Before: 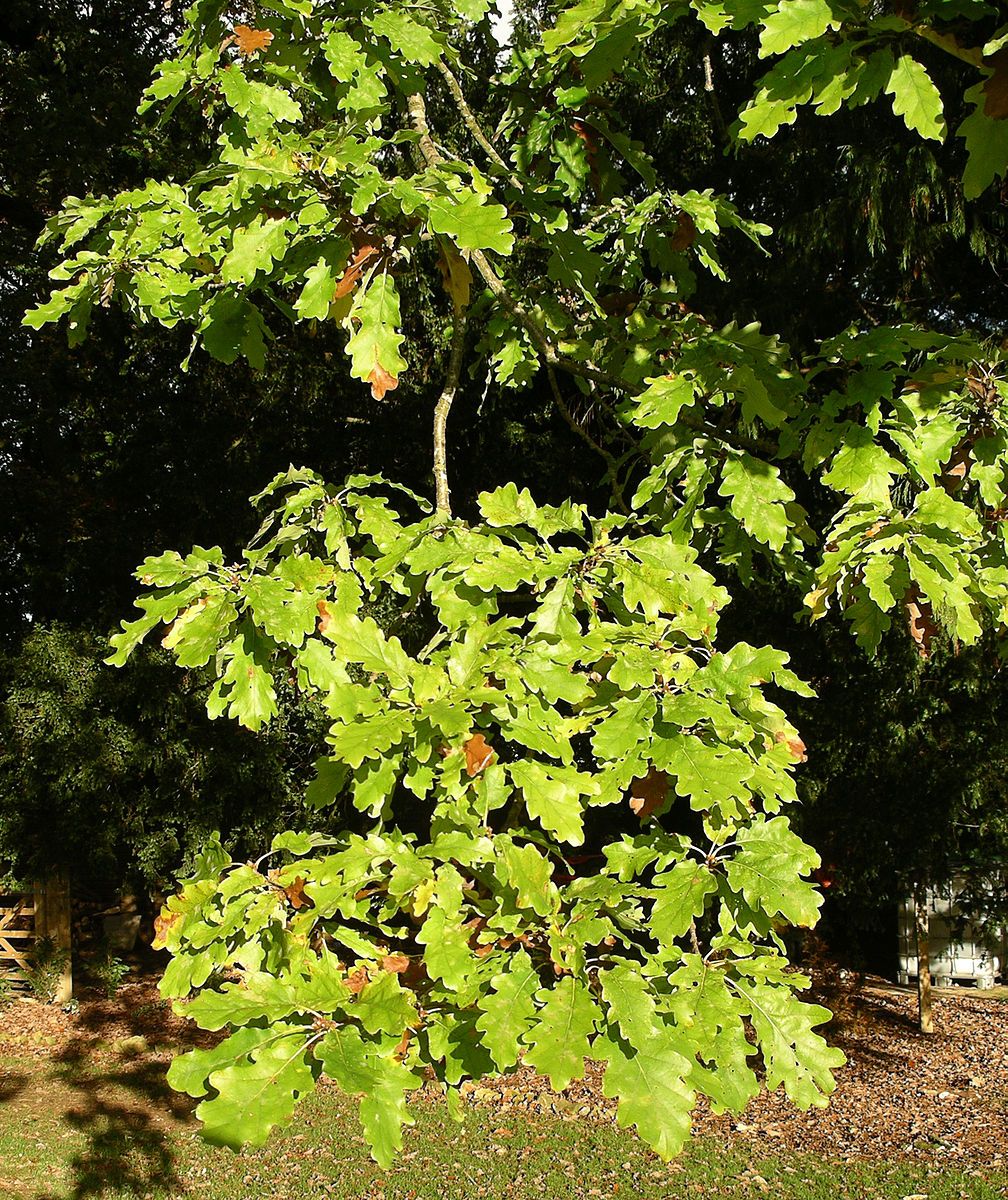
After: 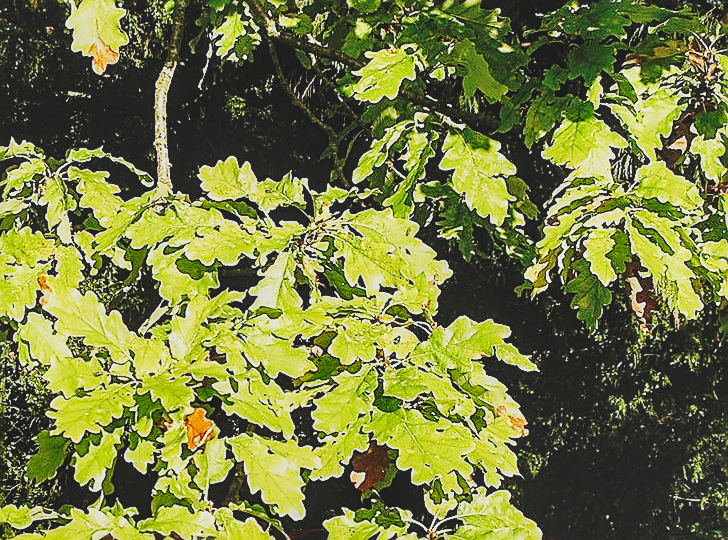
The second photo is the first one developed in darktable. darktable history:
local contrast: on, module defaults
shadows and highlights: shadows 43.74, white point adjustment -1.28, soften with gaussian
sharpen: amount 0.998
crop and rotate: left 27.753%, top 27.24%, bottom 27.678%
tone equalizer: edges refinement/feathering 500, mask exposure compensation -1.57 EV, preserve details no
base curve: curves: ch0 [(0, 0) (0.04, 0.03) (0.133, 0.232) (0.448, 0.748) (0.843, 0.968) (1, 1)], preserve colors none
contrast brightness saturation: contrast -0.153, brightness 0.046, saturation -0.138
exposure: exposure 0.081 EV, compensate highlight preservation false
